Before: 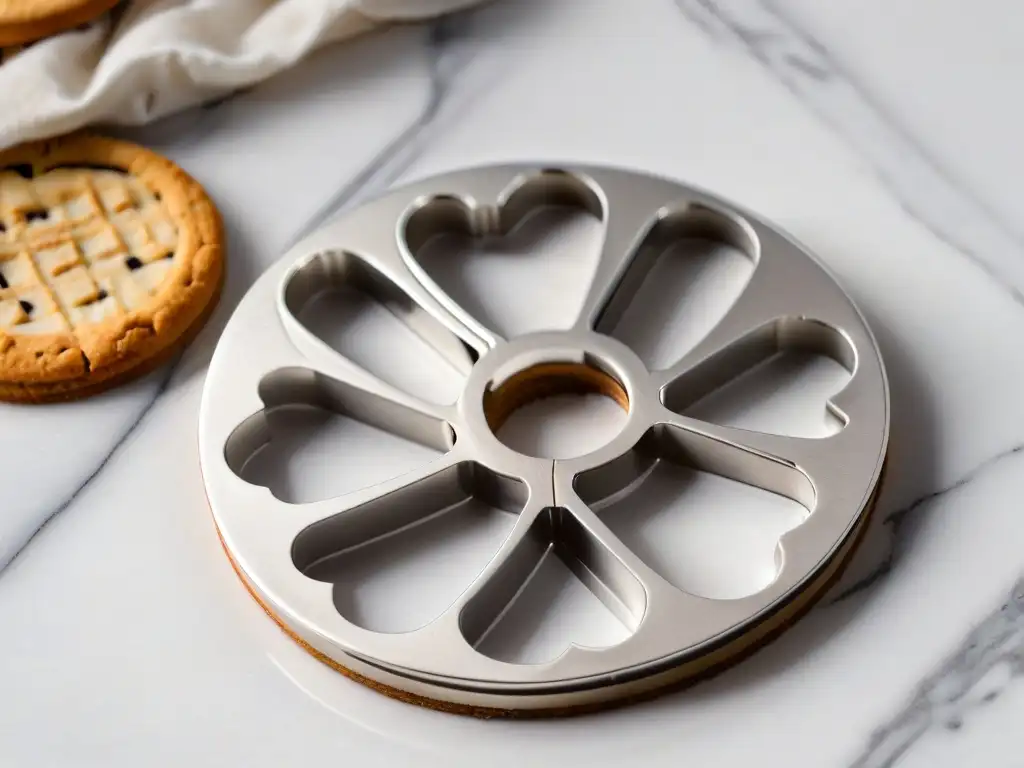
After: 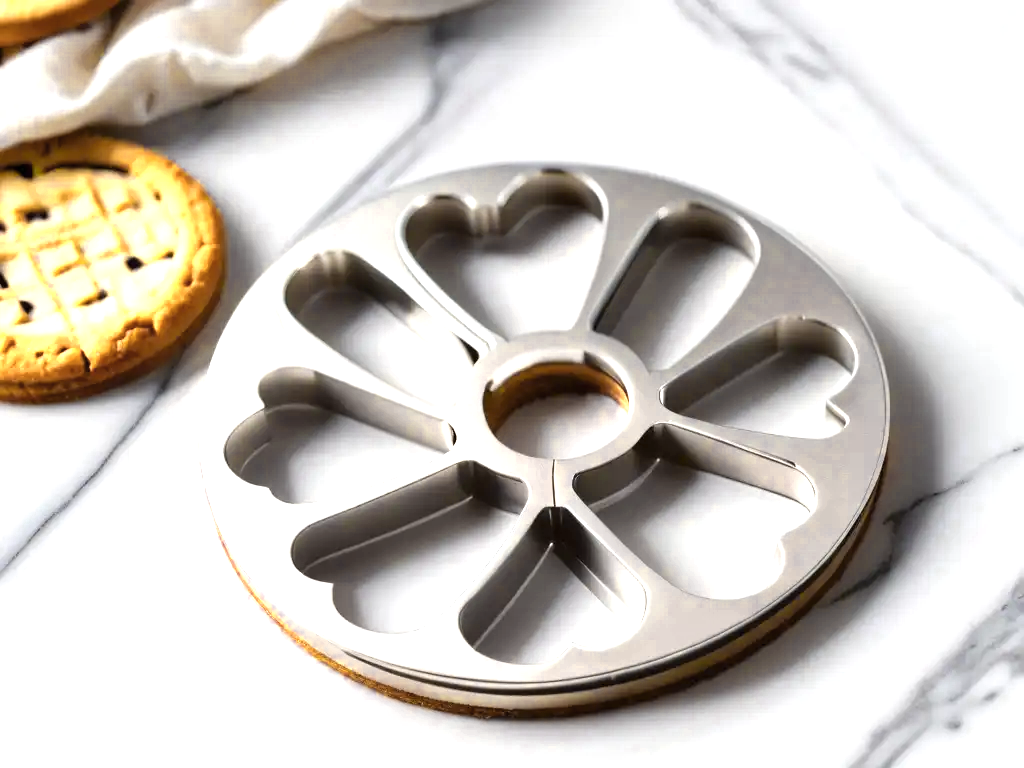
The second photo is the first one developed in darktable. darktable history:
color zones: curves: ch0 [(0.004, 0.306) (0.107, 0.448) (0.252, 0.656) (0.41, 0.398) (0.595, 0.515) (0.768, 0.628)]; ch1 [(0.07, 0.323) (0.151, 0.452) (0.252, 0.608) (0.346, 0.221) (0.463, 0.189) (0.61, 0.368) (0.735, 0.395) (0.921, 0.412)]; ch2 [(0, 0.476) (0.132, 0.512) (0.243, 0.512) (0.397, 0.48) (0.522, 0.376) (0.634, 0.536) (0.761, 0.46)]
exposure: black level correction 0, exposure 0.7 EV, compensate exposure bias true, compensate highlight preservation false
